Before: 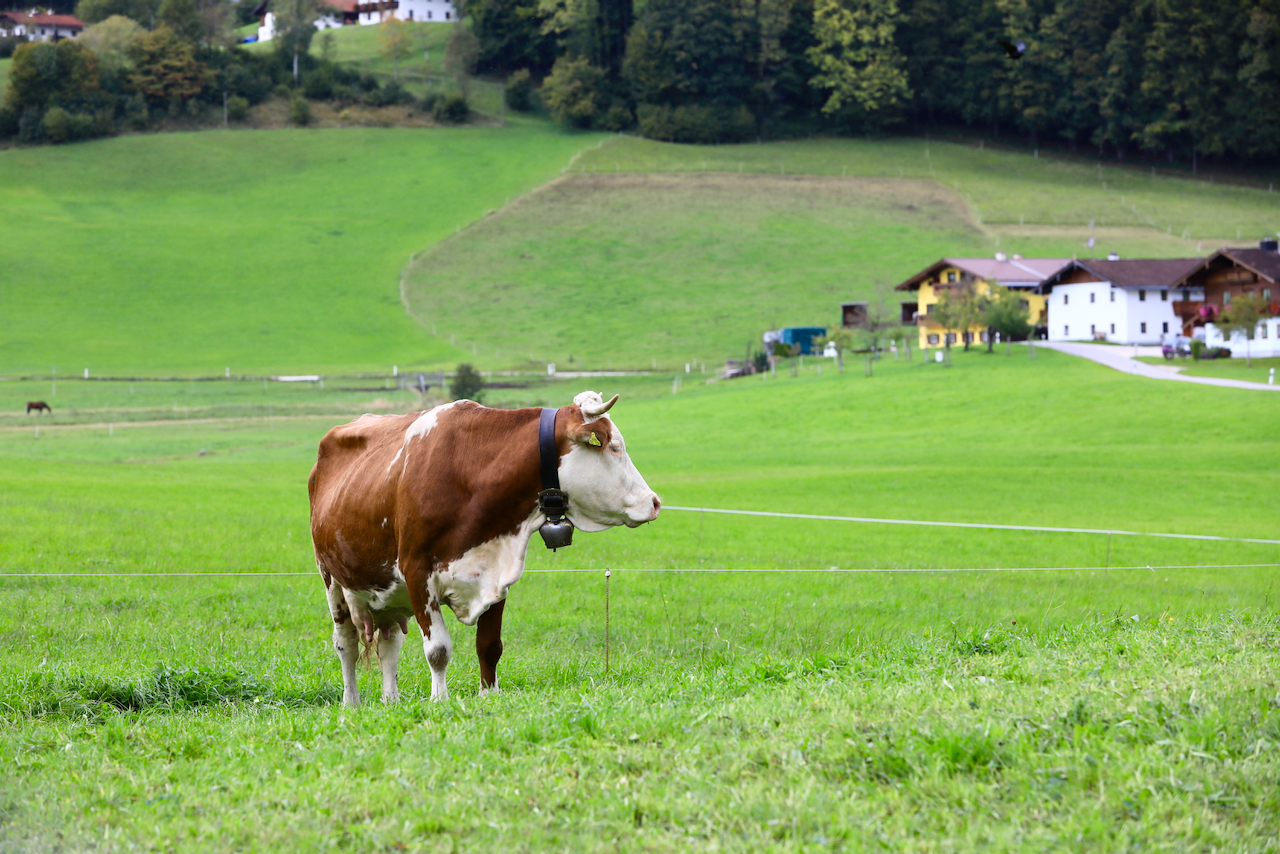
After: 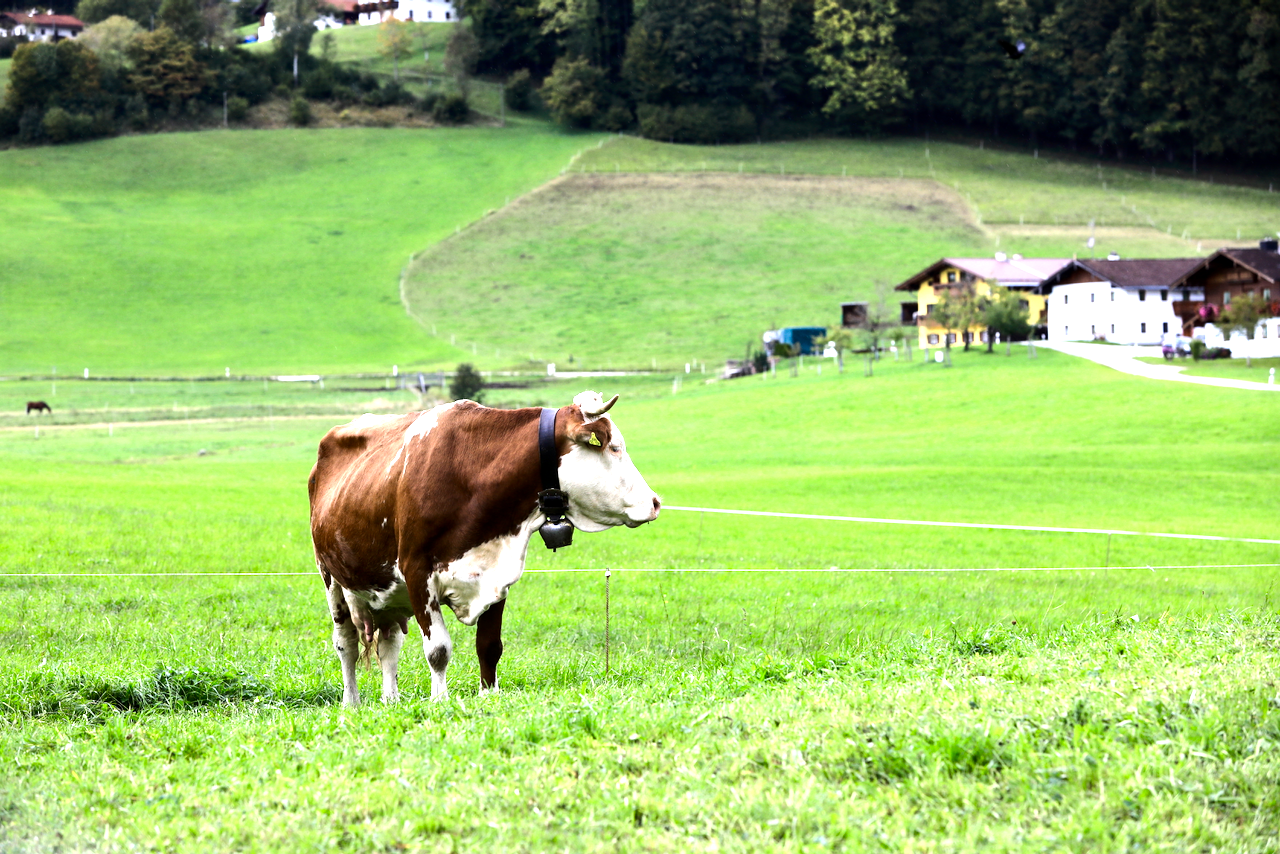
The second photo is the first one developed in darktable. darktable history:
local contrast: highlights 100%, shadows 100%, detail 120%, midtone range 0.2
tone equalizer: -8 EV -1.08 EV, -7 EV -1.01 EV, -6 EV -0.867 EV, -5 EV -0.578 EV, -3 EV 0.578 EV, -2 EV 0.867 EV, -1 EV 1.01 EV, +0 EV 1.08 EV, edges refinement/feathering 500, mask exposure compensation -1.57 EV, preserve details no
